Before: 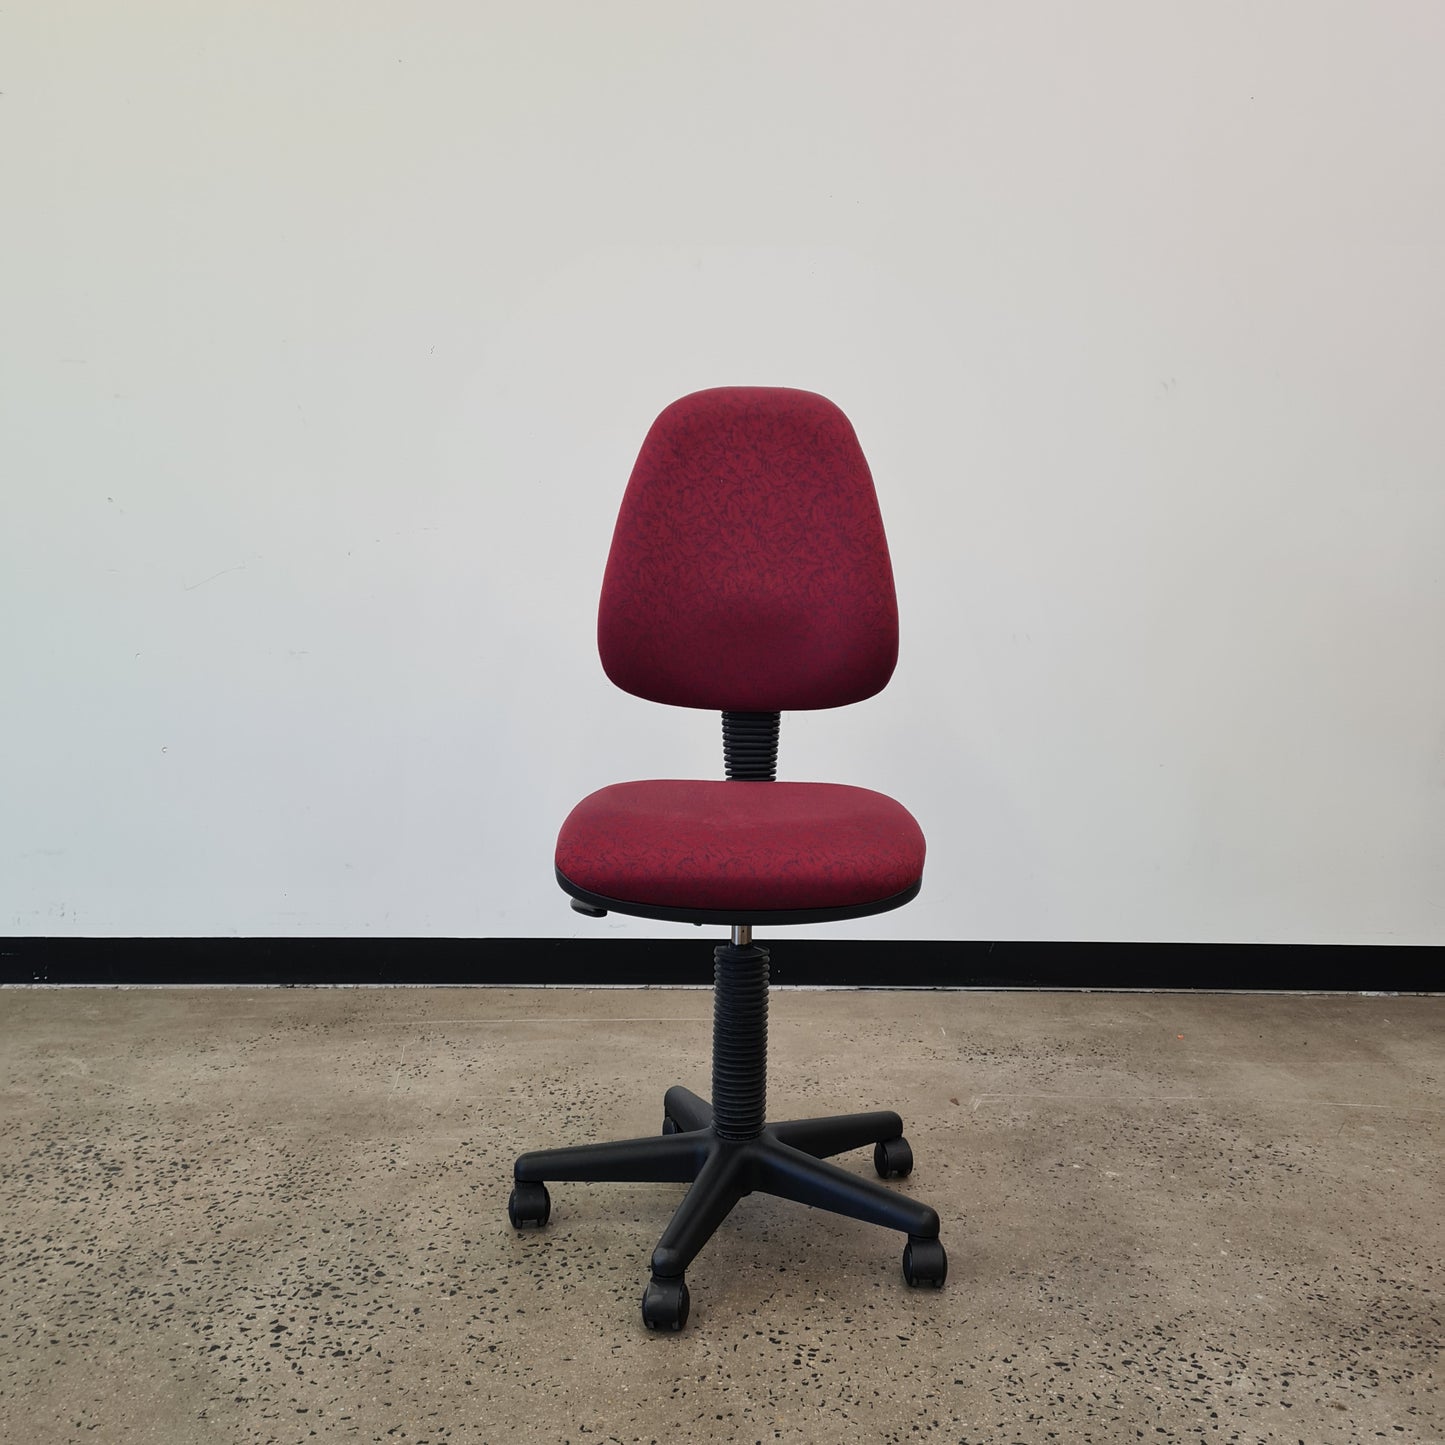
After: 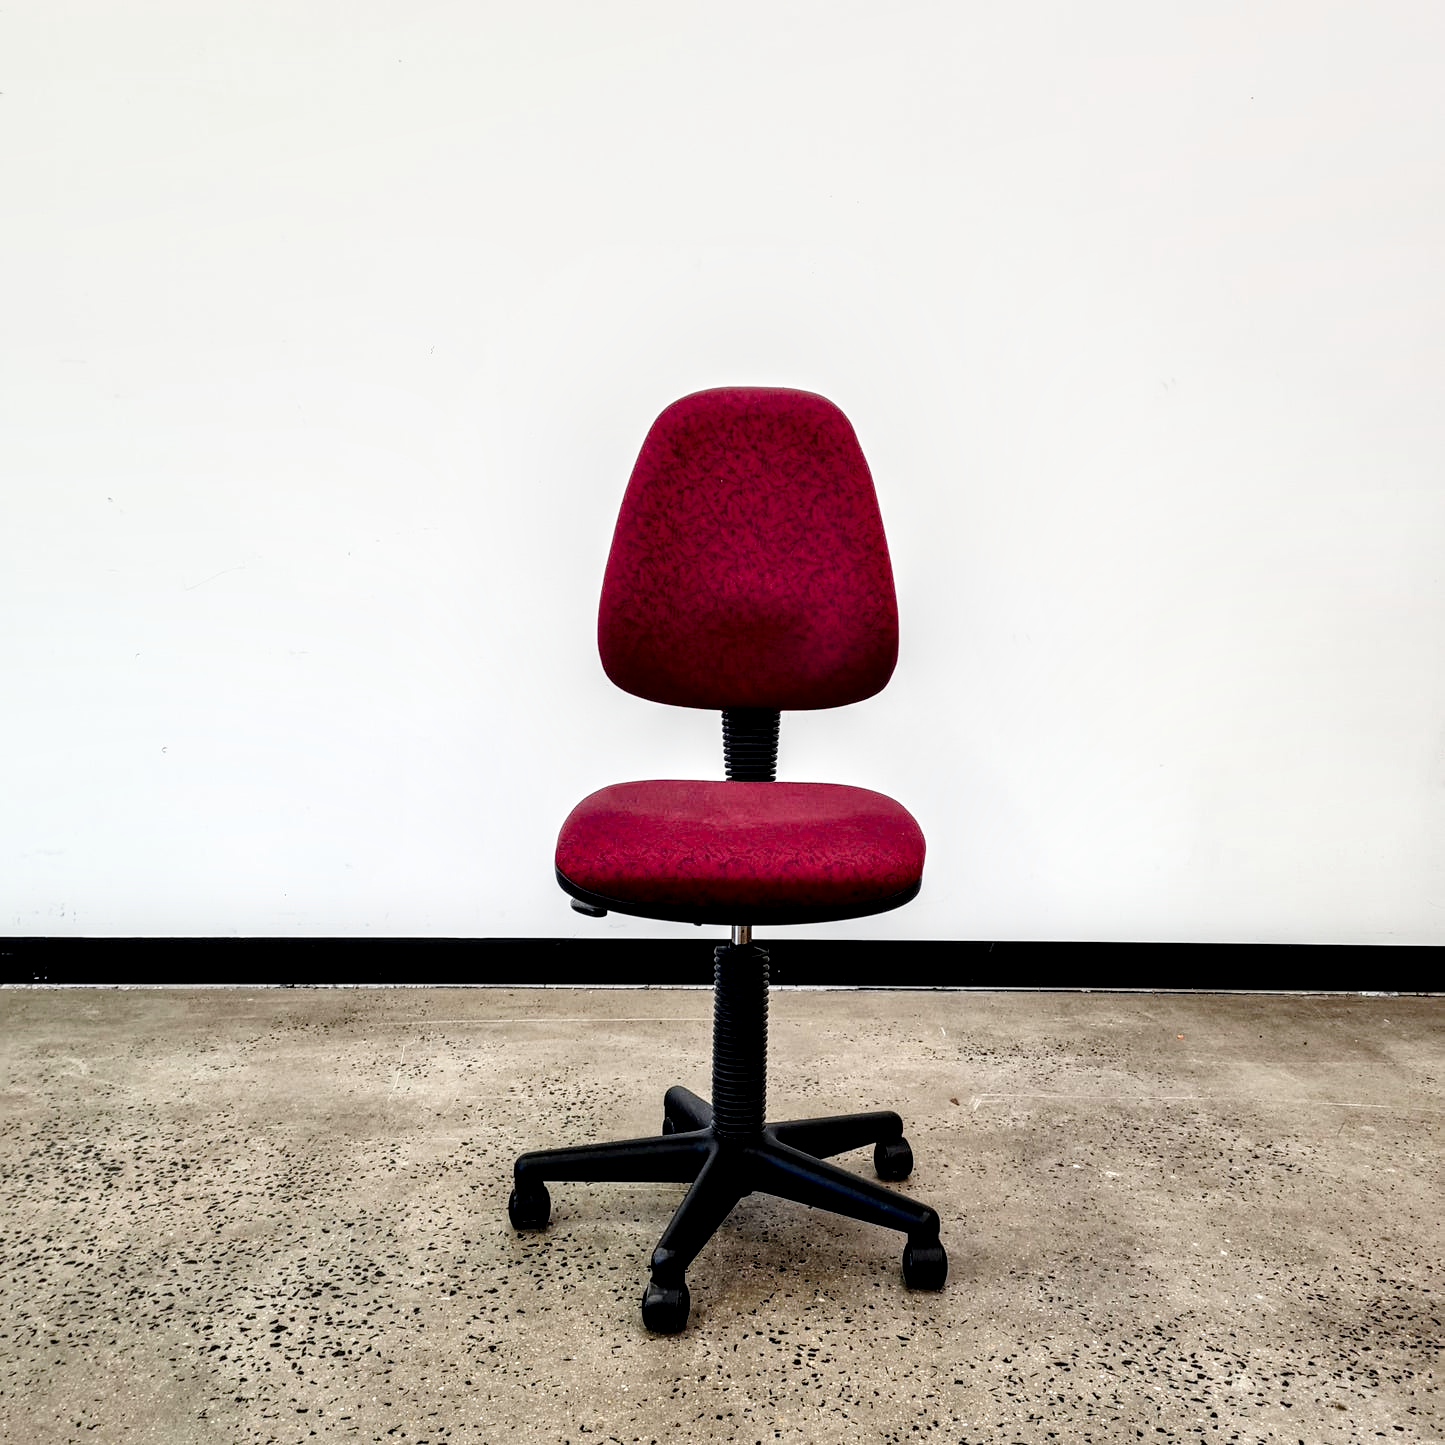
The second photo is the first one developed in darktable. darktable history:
local contrast: highlights 80%, shadows 57%, detail 175%, midtone range 0.602
base curve: curves: ch0 [(0, 0) (0.028, 0.03) (0.121, 0.232) (0.46, 0.748) (0.859, 0.968) (1, 1)], preserve colors none
